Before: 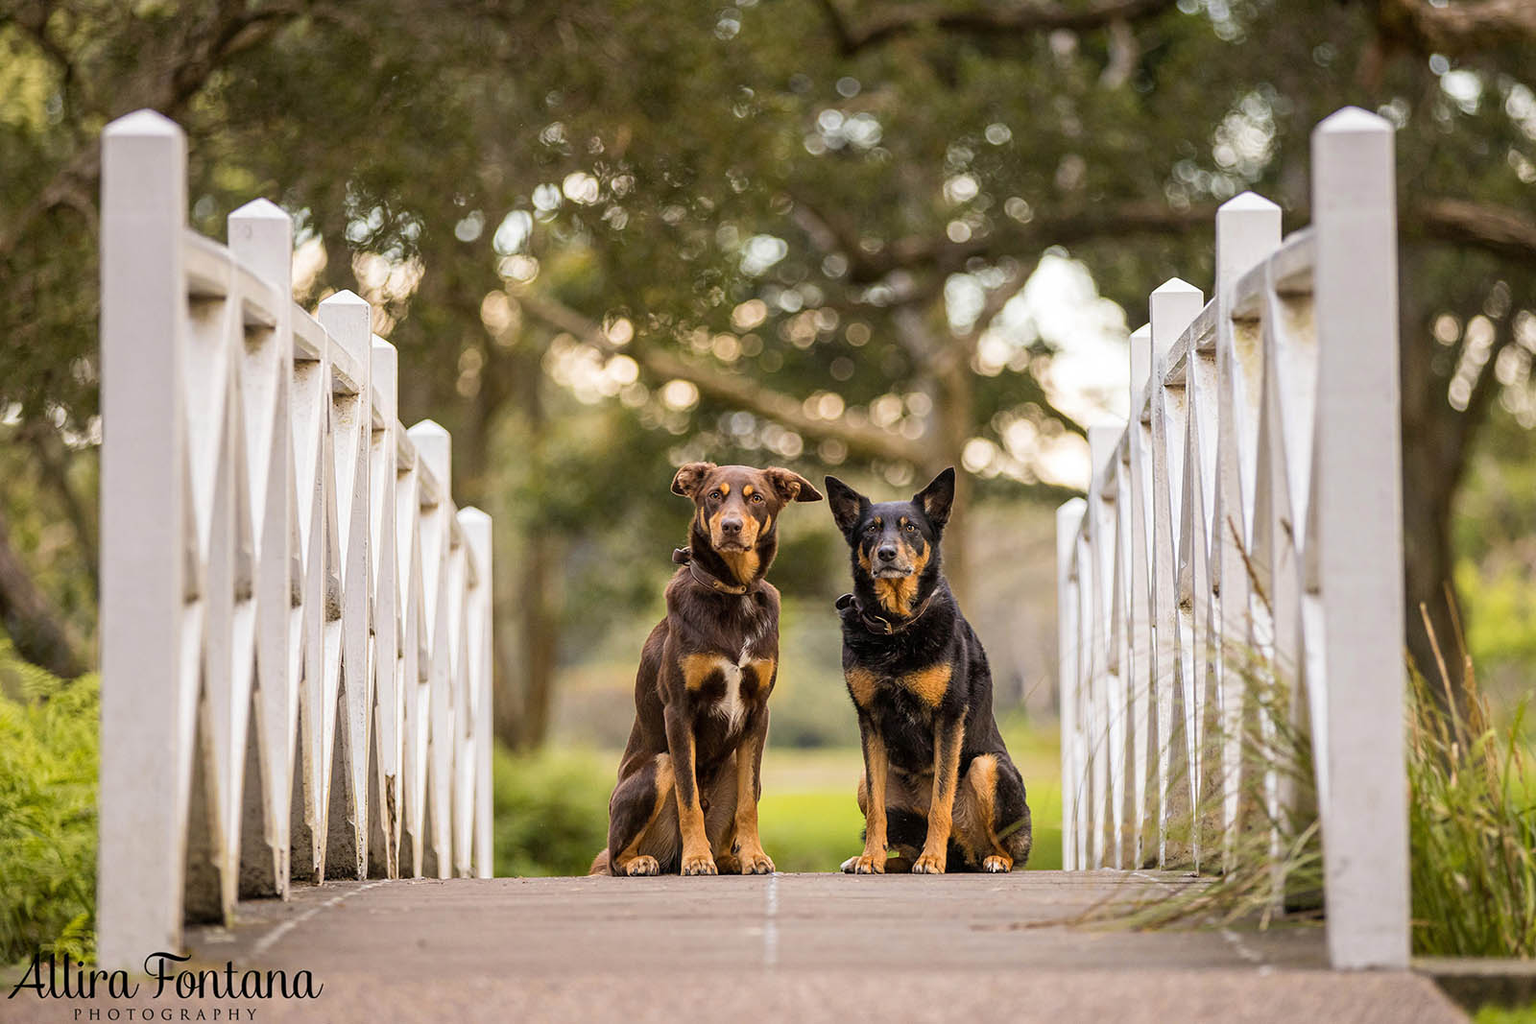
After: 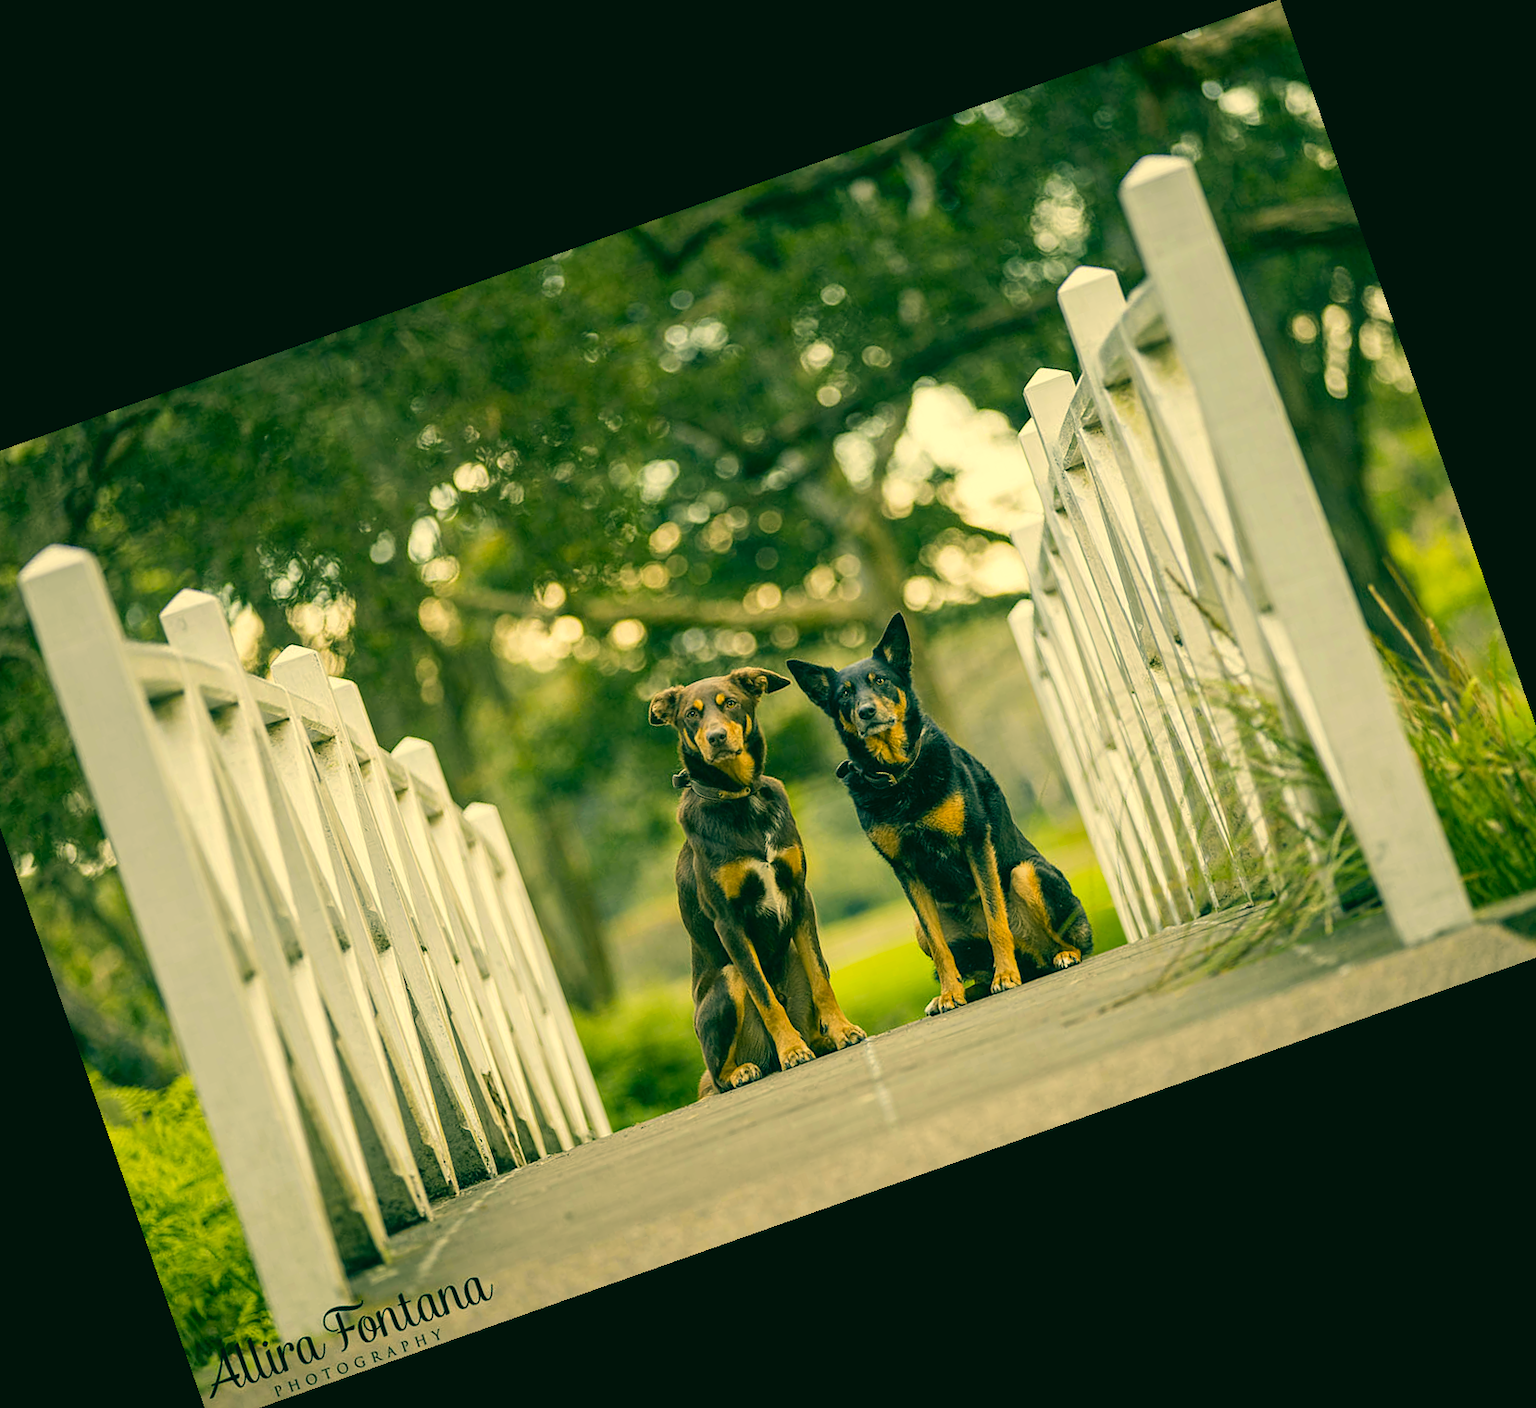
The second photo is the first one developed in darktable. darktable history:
crop and rotate: angle 19.43°, left 6.812%, right 4.125%, bottom 1.087%
color correction: highlights a* 1.83, highlights b* 34.02, shadows a* -36.68, shadows b* -5.48
